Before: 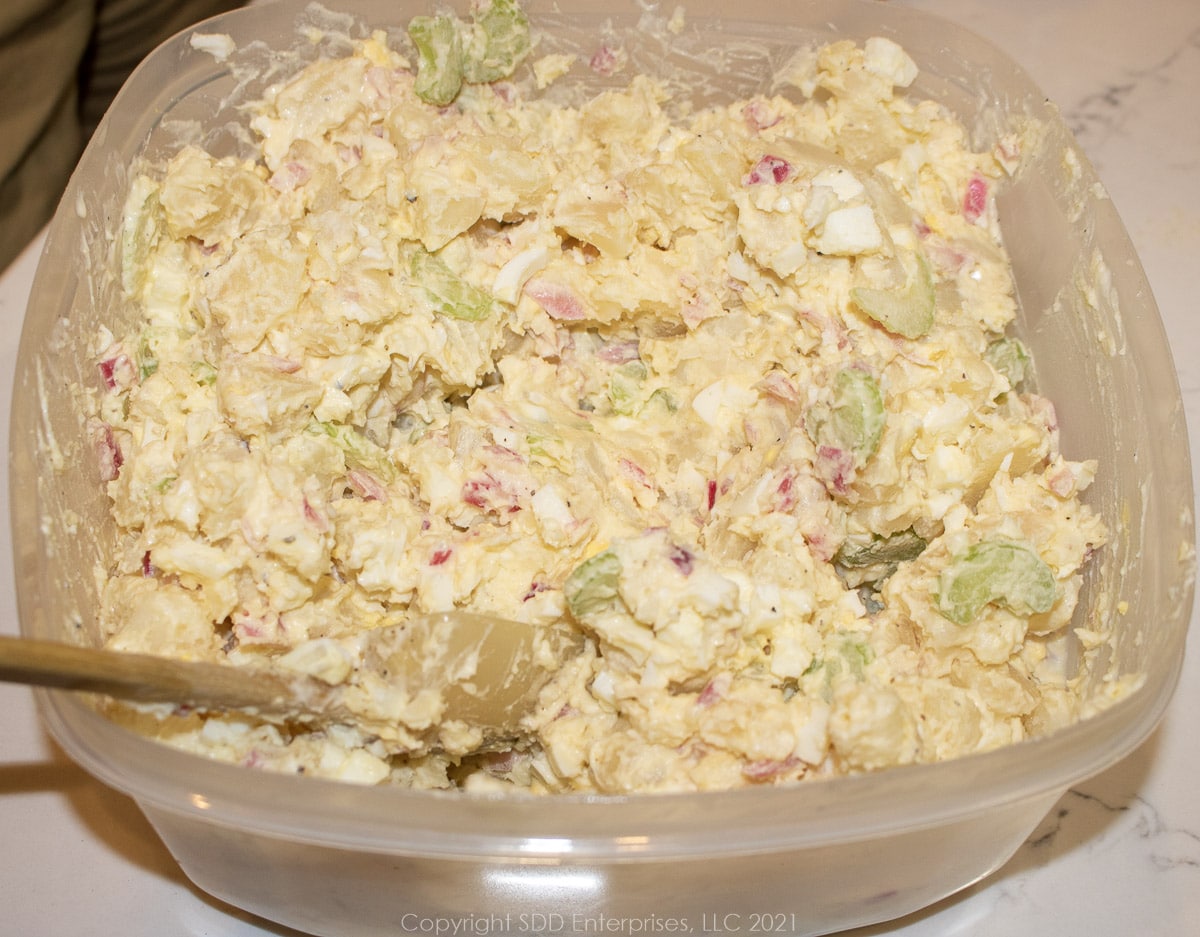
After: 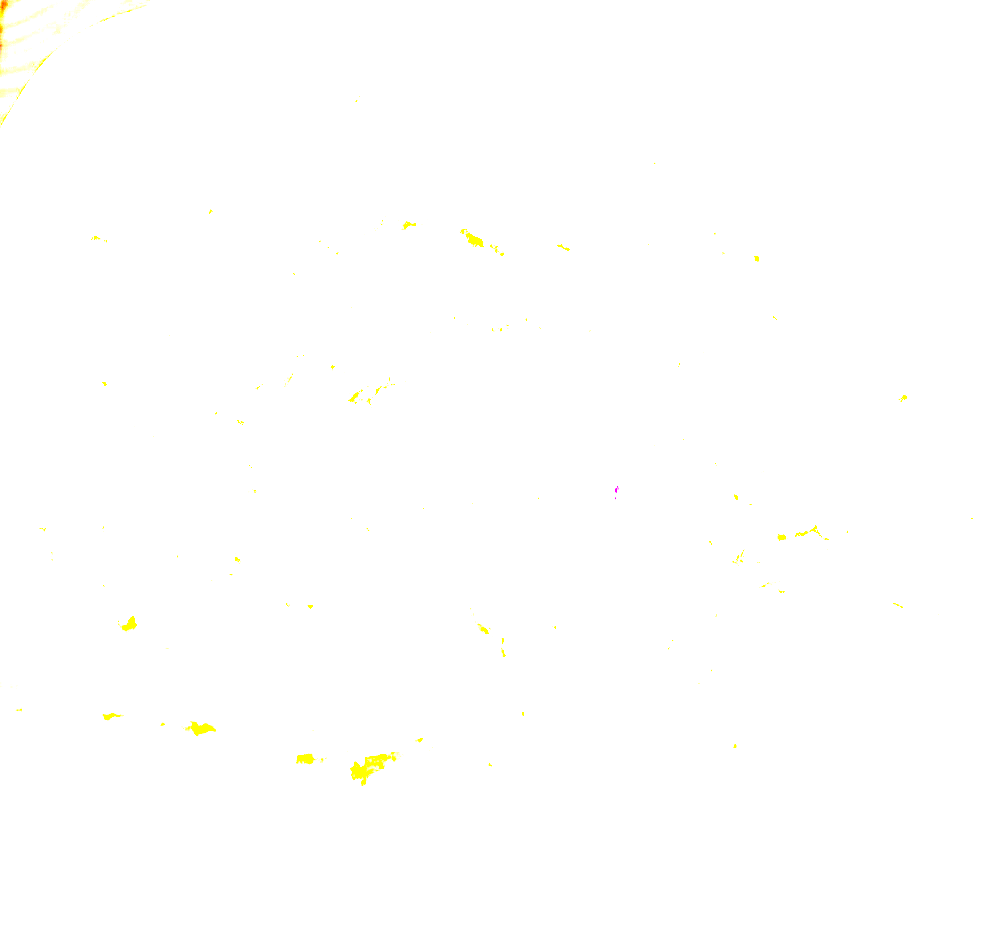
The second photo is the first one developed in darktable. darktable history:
crop: left 8.026%, right 7.374%
exposure: exposure 8 EV, compensate highlight preservation false
